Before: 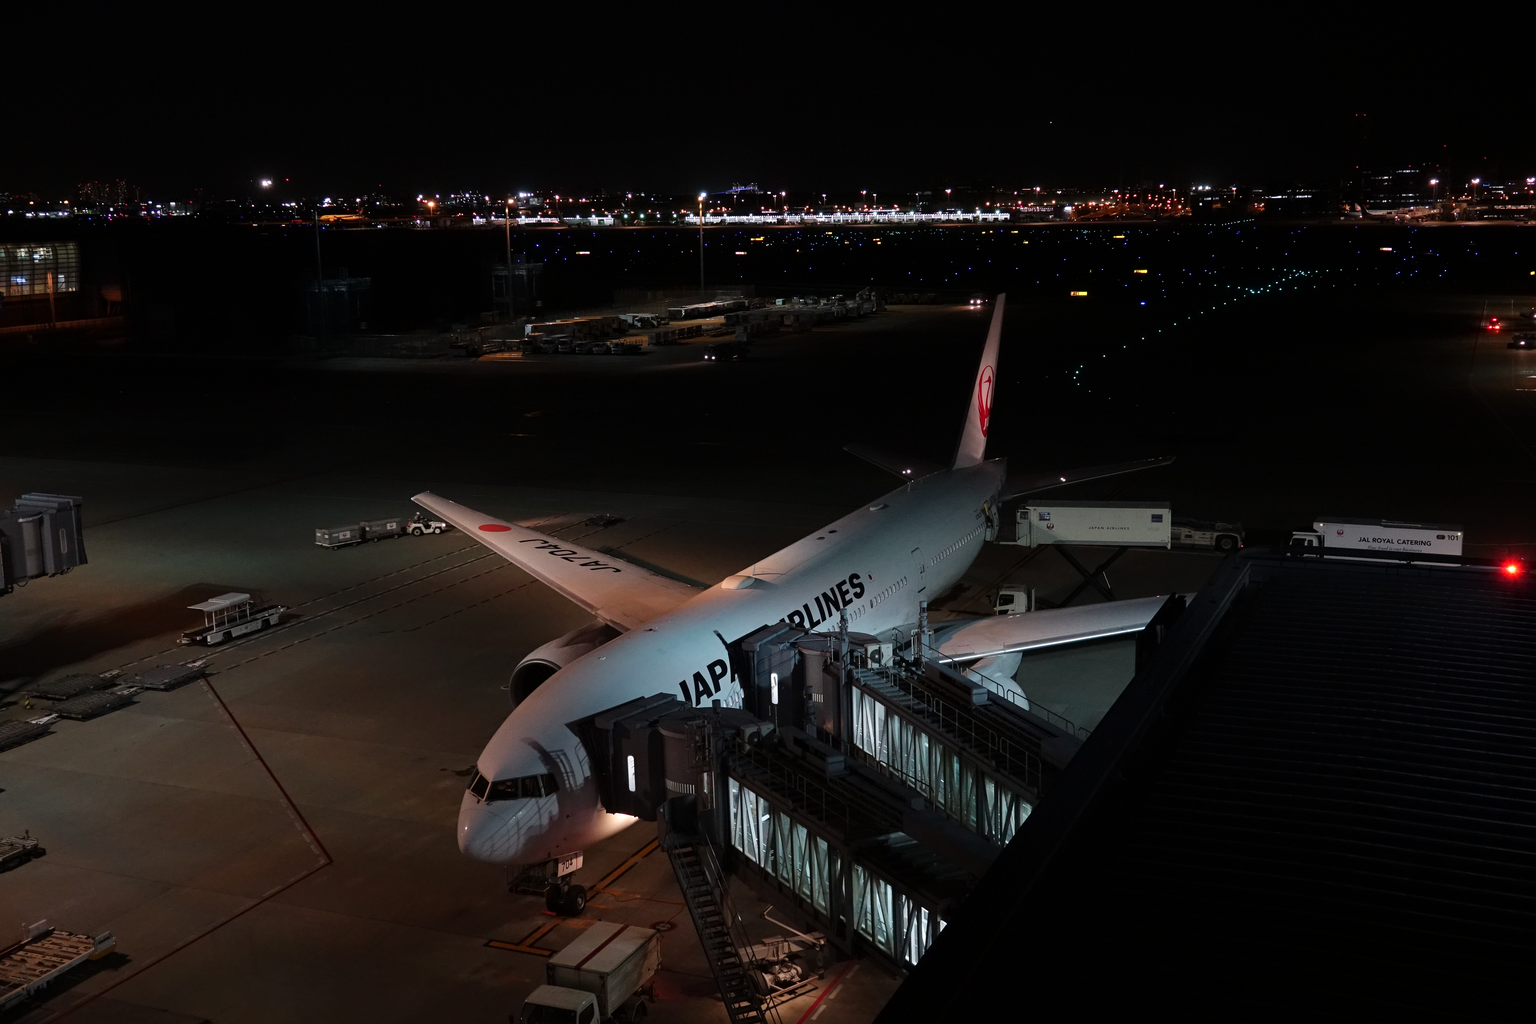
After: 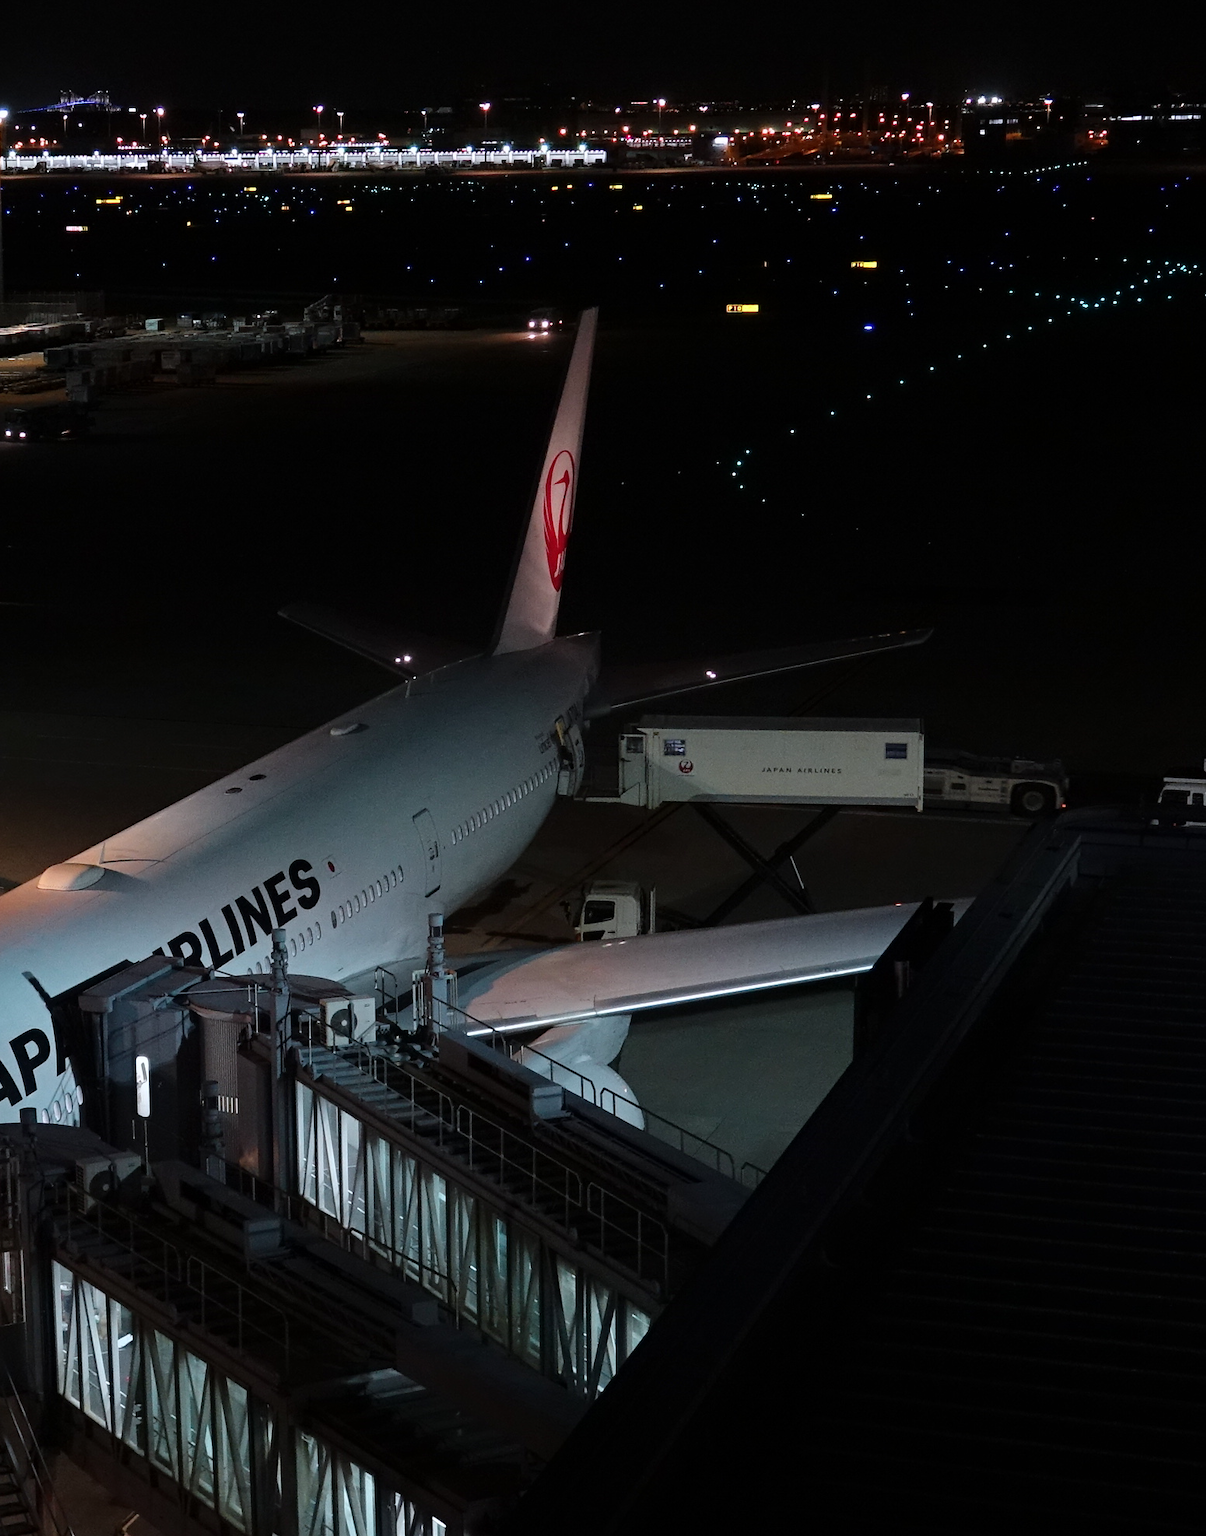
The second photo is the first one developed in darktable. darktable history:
crop: left 45.721%, top 13.393%, right 14.118%, bottom 10.01%
white balance: red 0.982, blue 1.018
